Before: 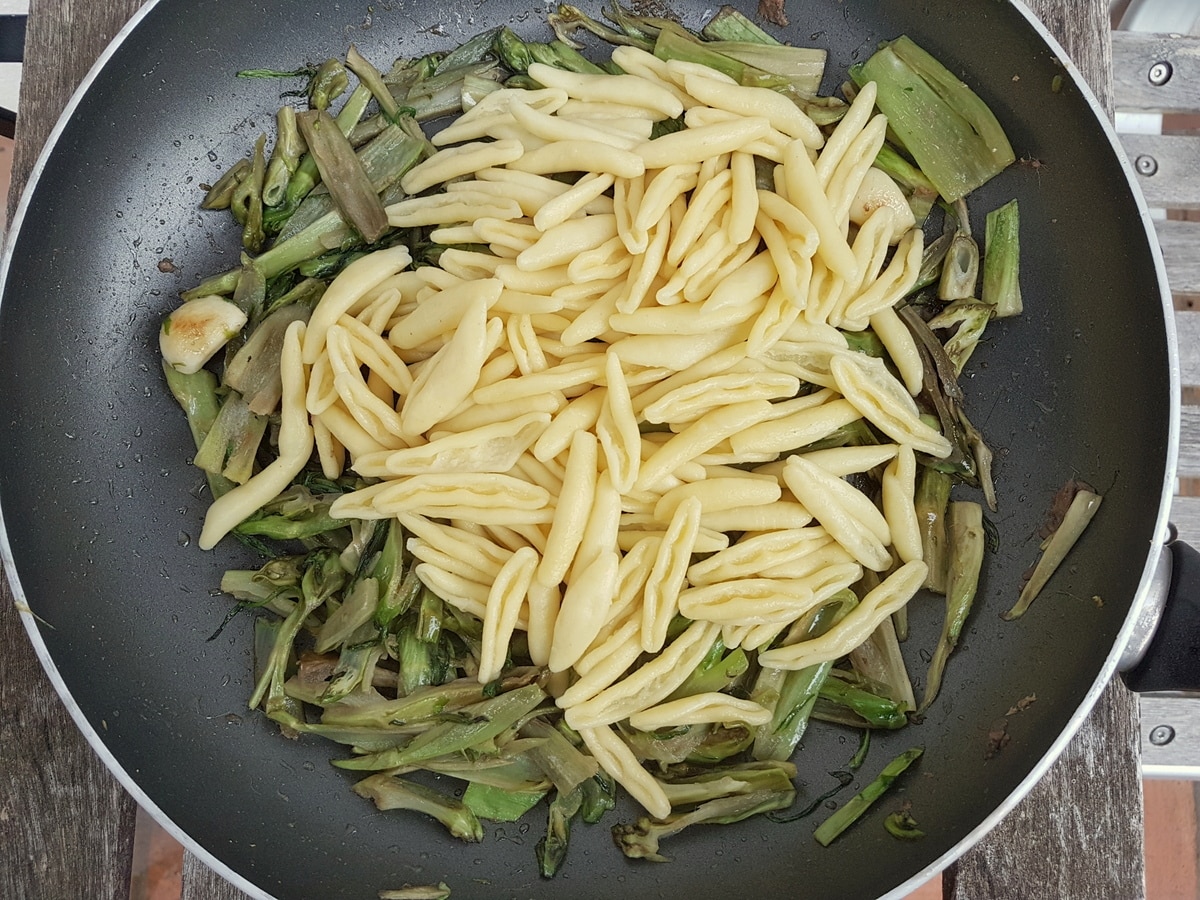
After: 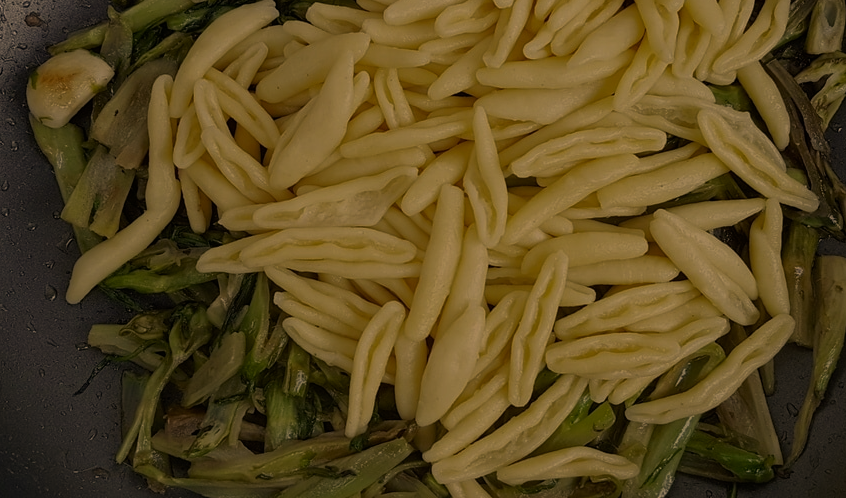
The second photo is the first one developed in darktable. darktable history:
crop: left 11.148%, top 27.394%, right 18.317%, bottom 17.221%
tone equalizer: -8 EV -2 EV, -7 EV -1.97 EV, -6 EV -1.96 EV, -5 EV -1.99 EV, -4 EV -1.99 EV, -3 EV -1.99 EV, -2 EV -1.99 EV, -1 EV -1.63 EV, +0 EV -1.97 EV, edges refinement/feathering 500, mask exposure compensation -1.57 EV, preserve details no
color correction: highlights a* 14.9, highlights b* 31.46
